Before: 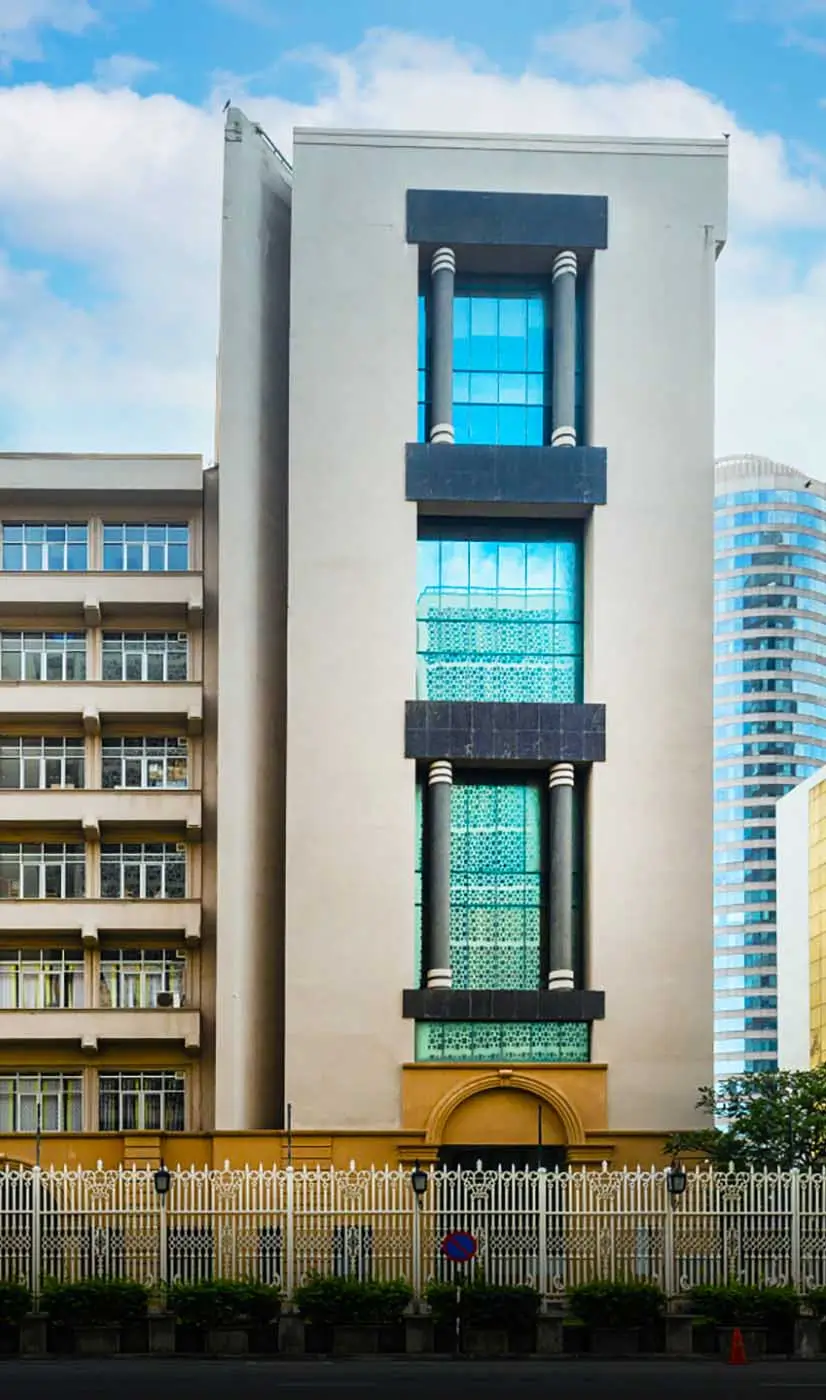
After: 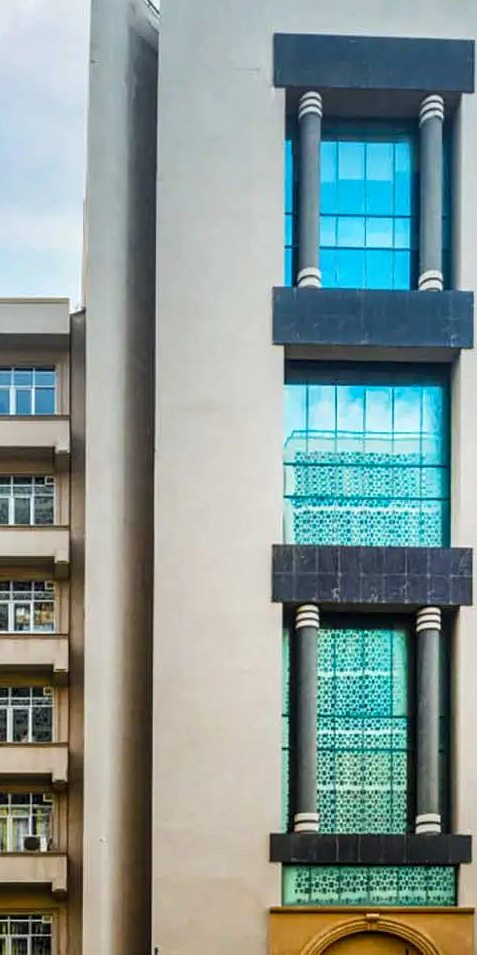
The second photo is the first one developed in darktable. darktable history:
local contrast: on, module defaults
crop: left 16.202%, top 11.208%, right 26.045%, bottom 20.557%
